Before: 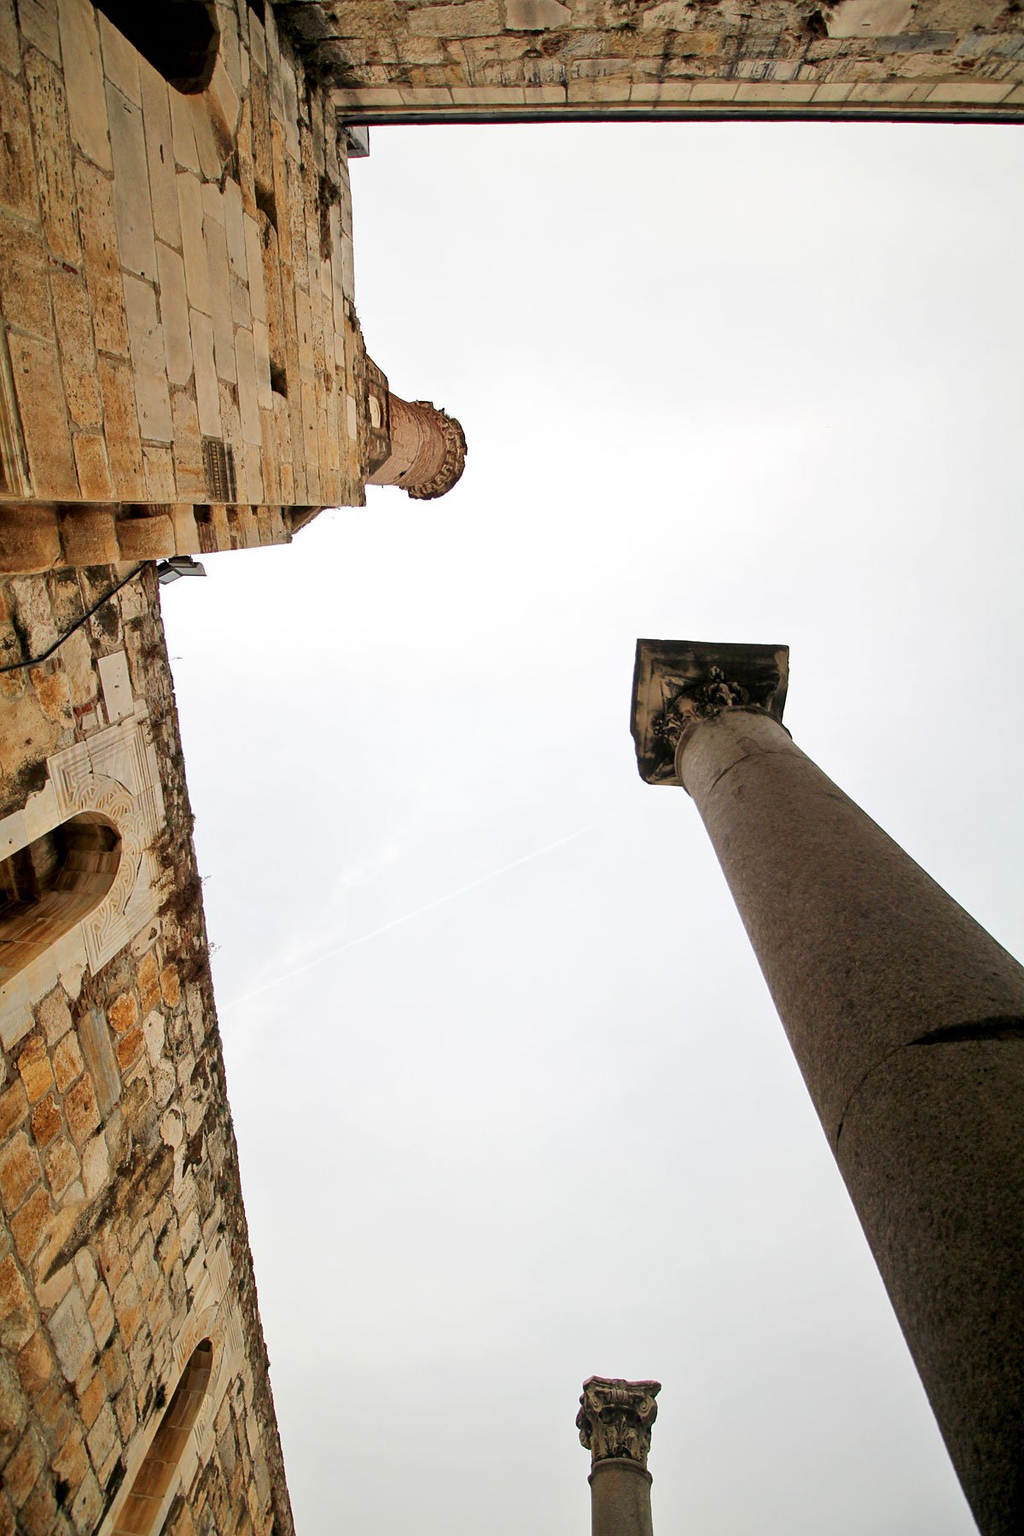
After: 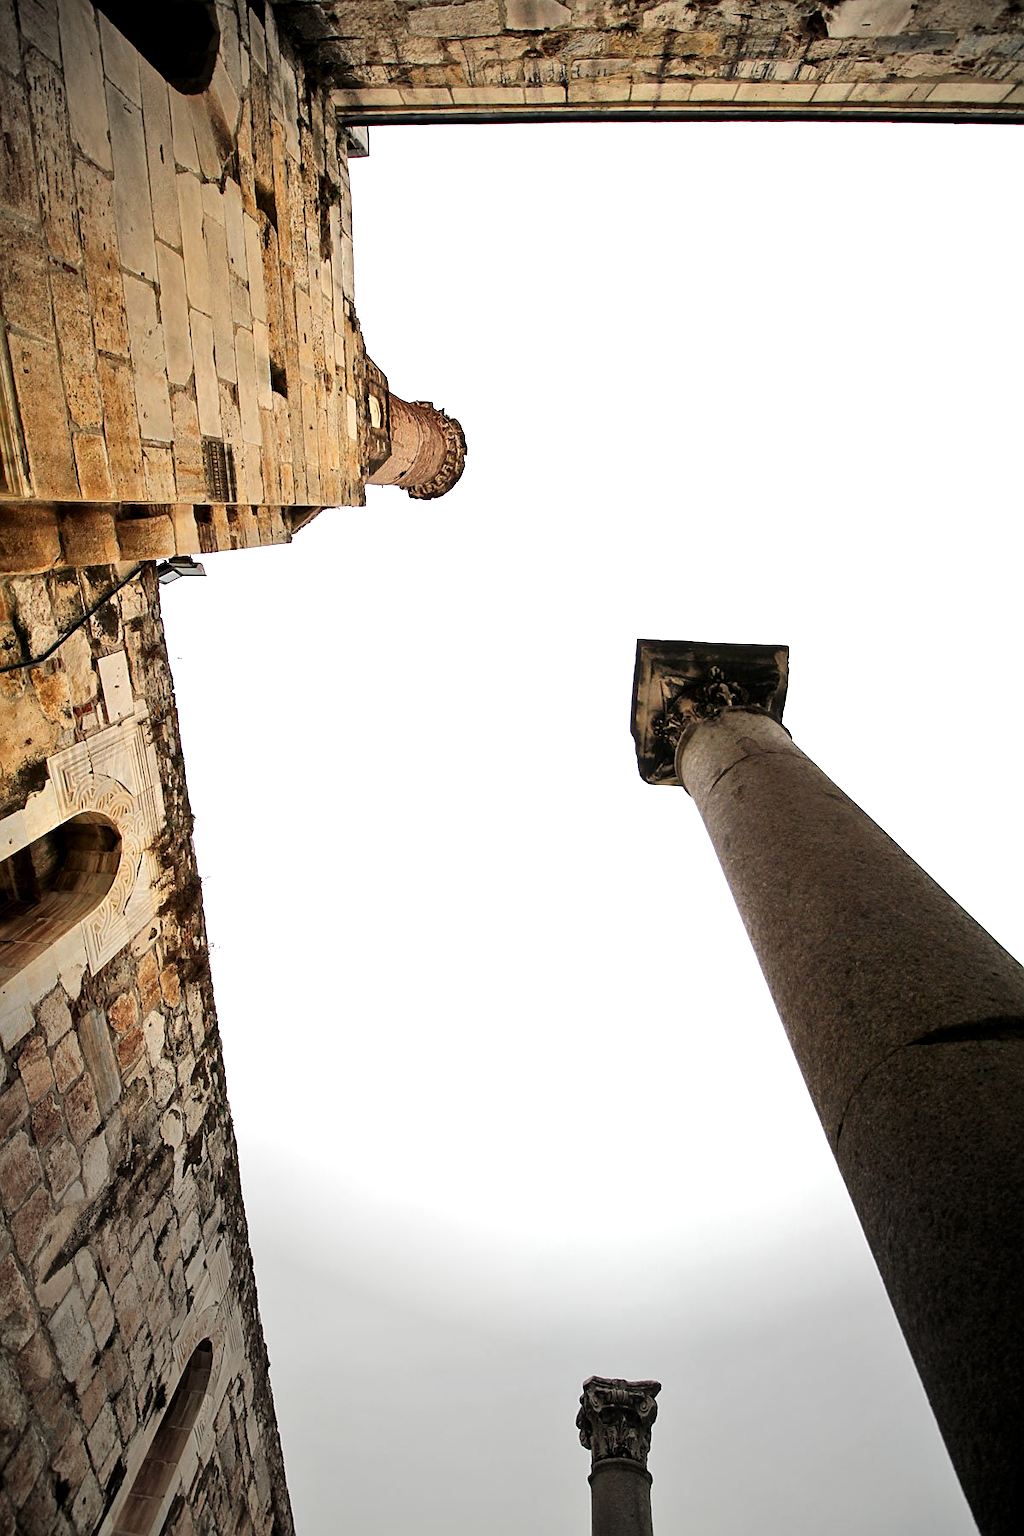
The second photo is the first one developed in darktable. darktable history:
tone equalizer: -8 EV -0.745 EV, -7 EV -0.733 EV, -6 EV -0.622 EV, -5 EV -0.4 EV, -3 EV 0.381 EV, -2 EV 0.6 EV, -1 EV 0.692 EV, +0 EV 0.779 EV, edges refinement/feathering 500, mask exposure compensation -1.57 EV, preserve details no
sharpen: amount 0.202
vignetting: fall-off start 90.31%, fall-off radius 39.51%, center (0.219, -0.237), width/height ratio 1.225, shape 1.29
